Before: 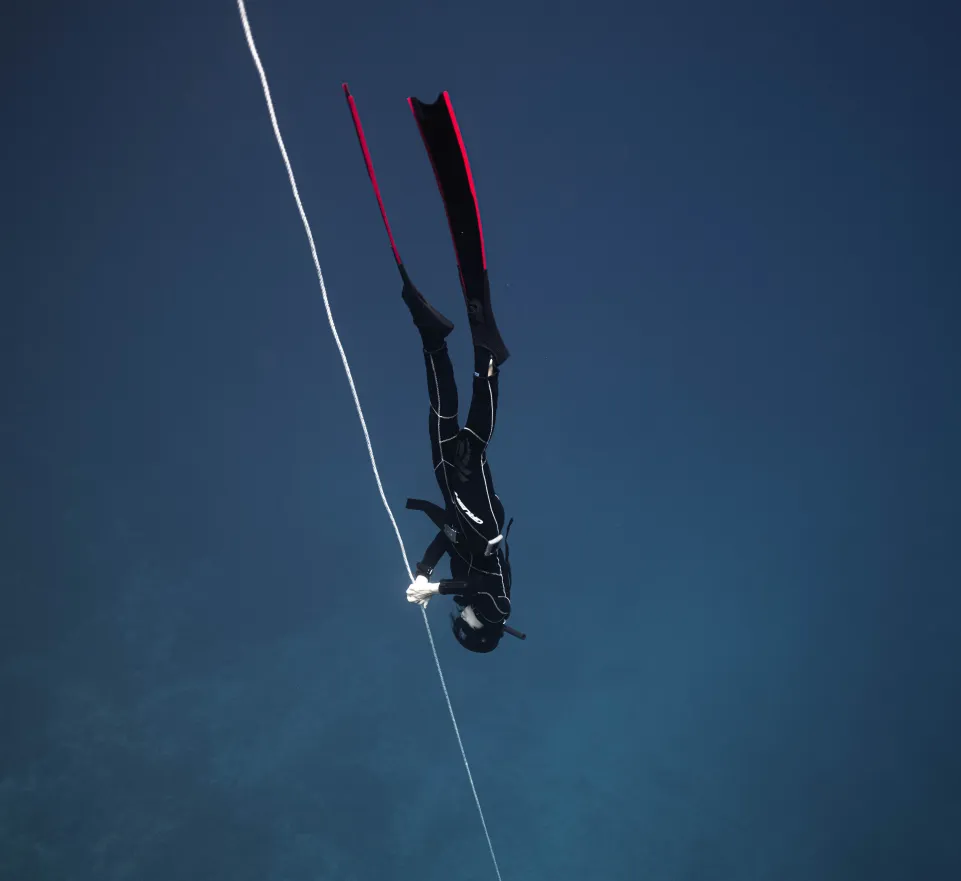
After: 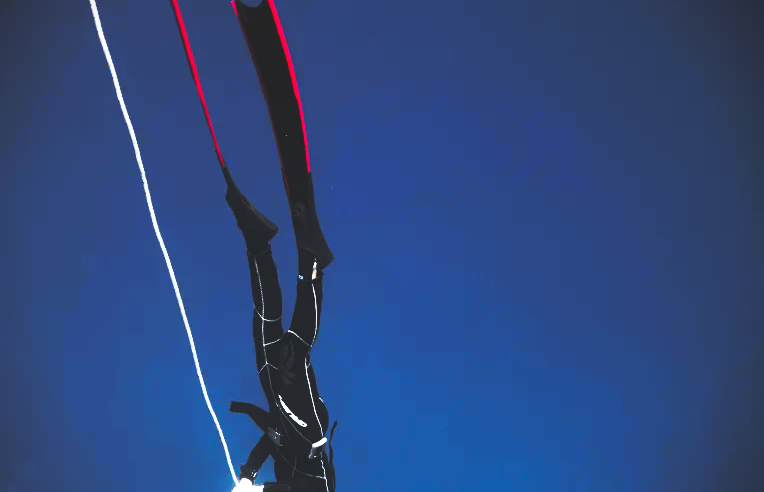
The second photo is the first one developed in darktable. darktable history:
crop: left 18.408%, top 11.097%, right 2.019%, bottom 32.994%
base curve: curves: ch0 [(0, 0.015) (0.085, 0.116) (0.134, 0.298) (0.19, 0.545) (0.296, 0.764) (0.599, 0.982) (1, 1)], preserve colors none
vignetting: fall-off start 91.81%, brightness -0.729, saturation -0.481
